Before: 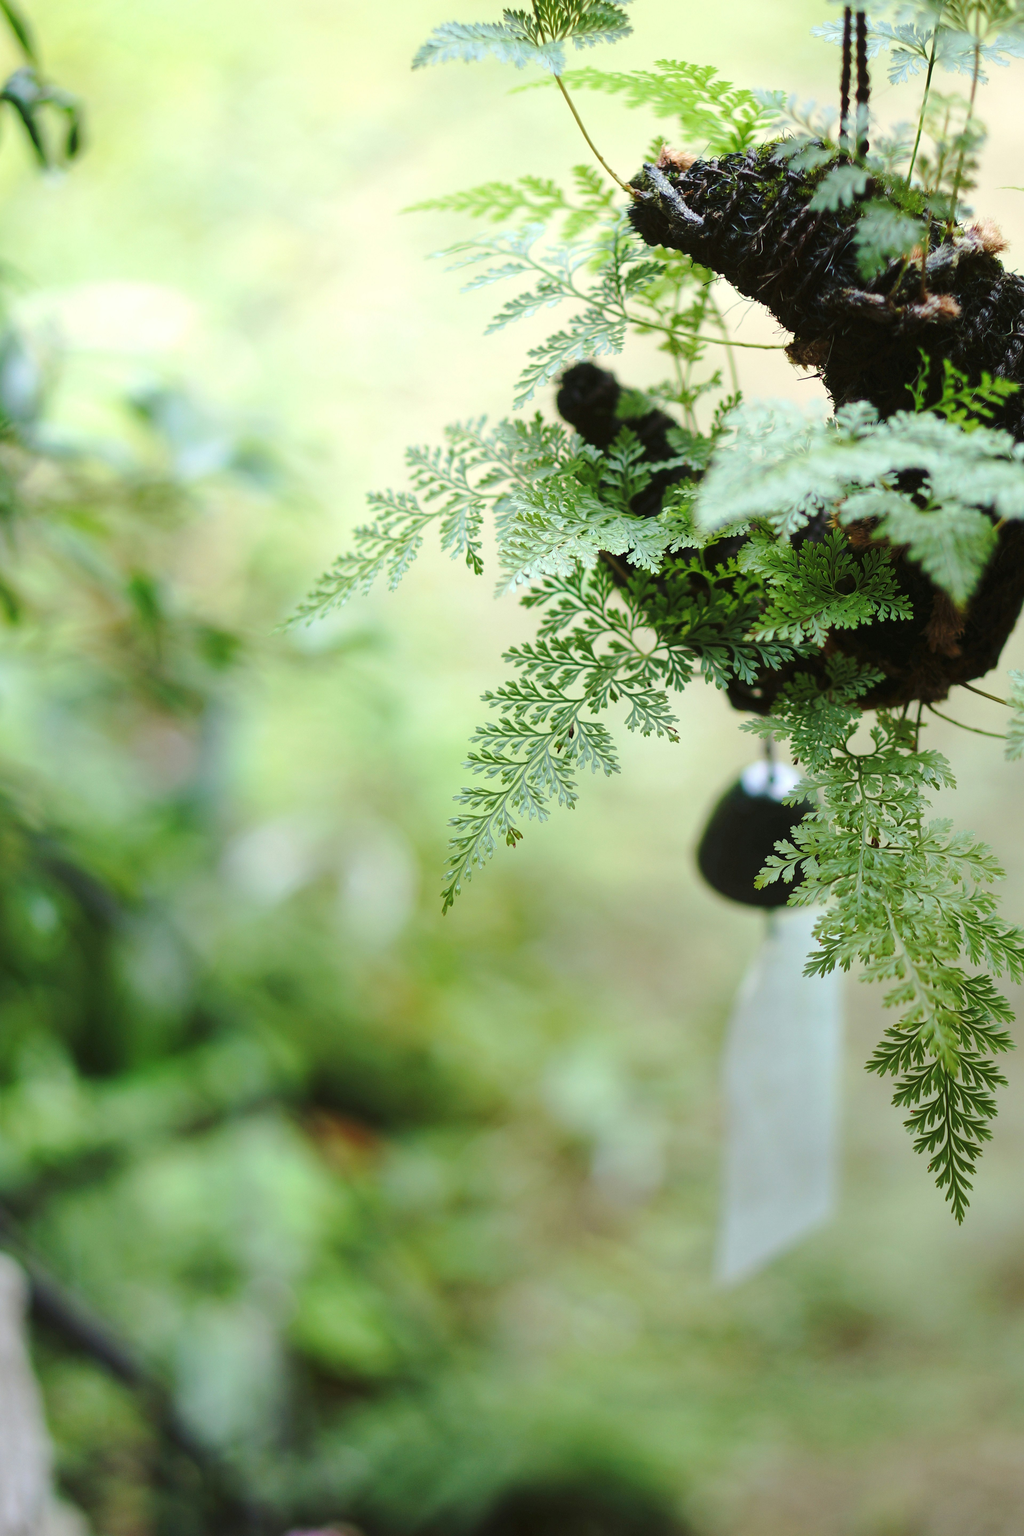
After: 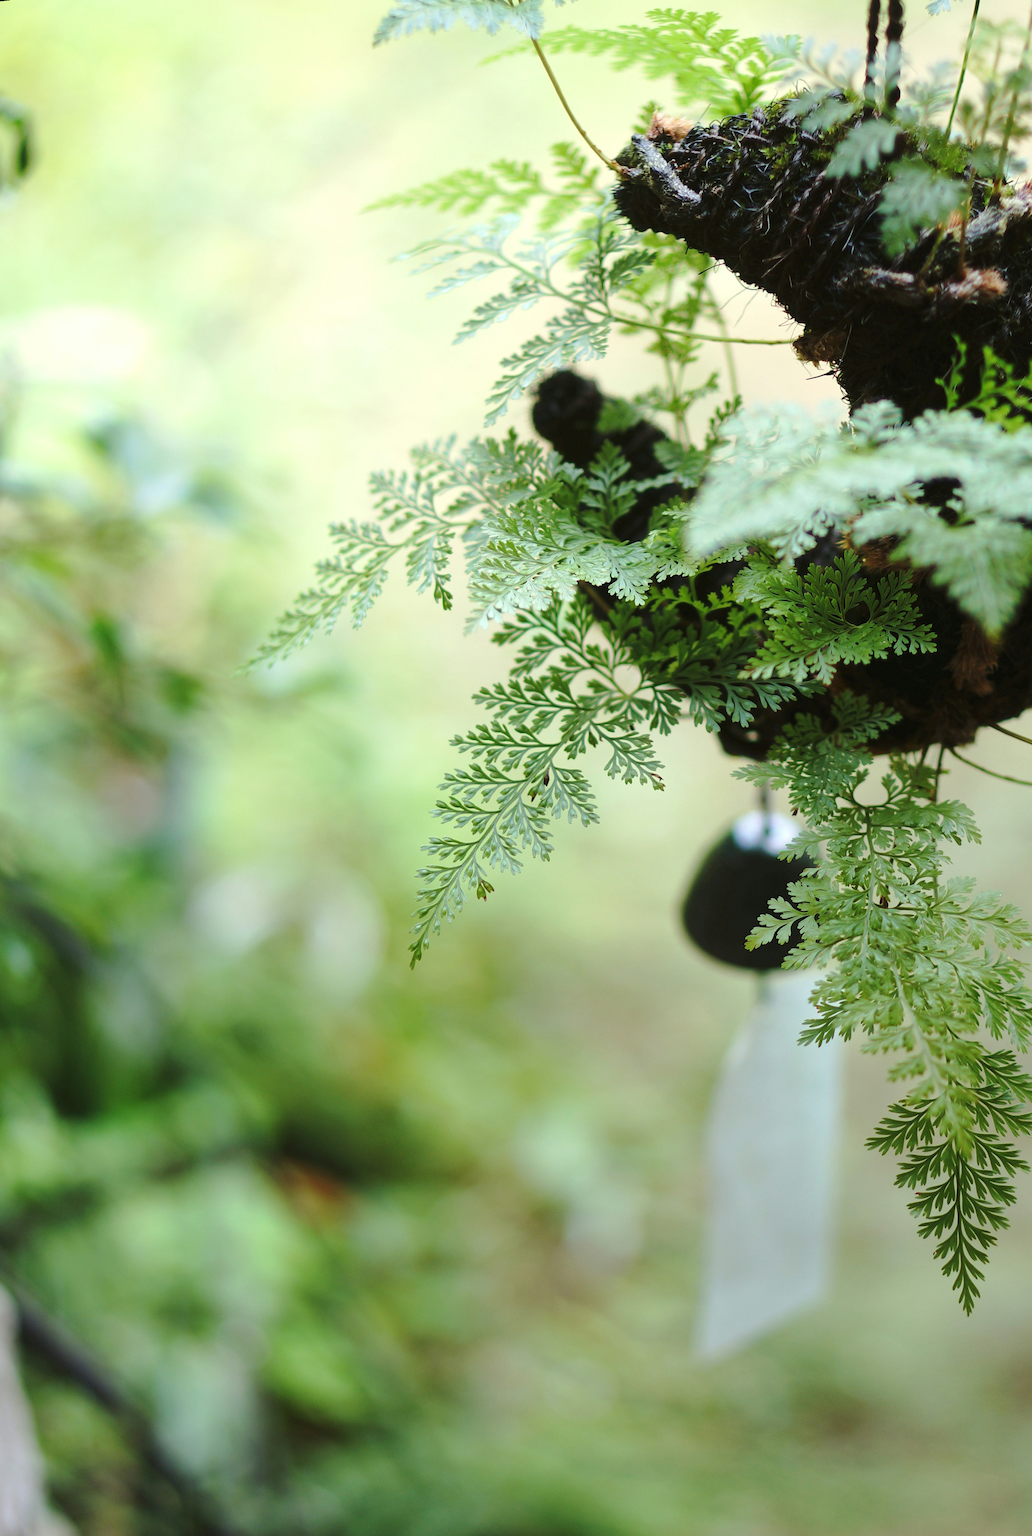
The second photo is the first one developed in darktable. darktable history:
rgb curve: mode RGB, independent channels
rotate and perspective: rotation 0.062°, lens shift (vertical) 0.115, lens shift (horizontal) -0.133, crop left 0.047, crop right 0.94, crop top 0.061, crop bottom 0.94
